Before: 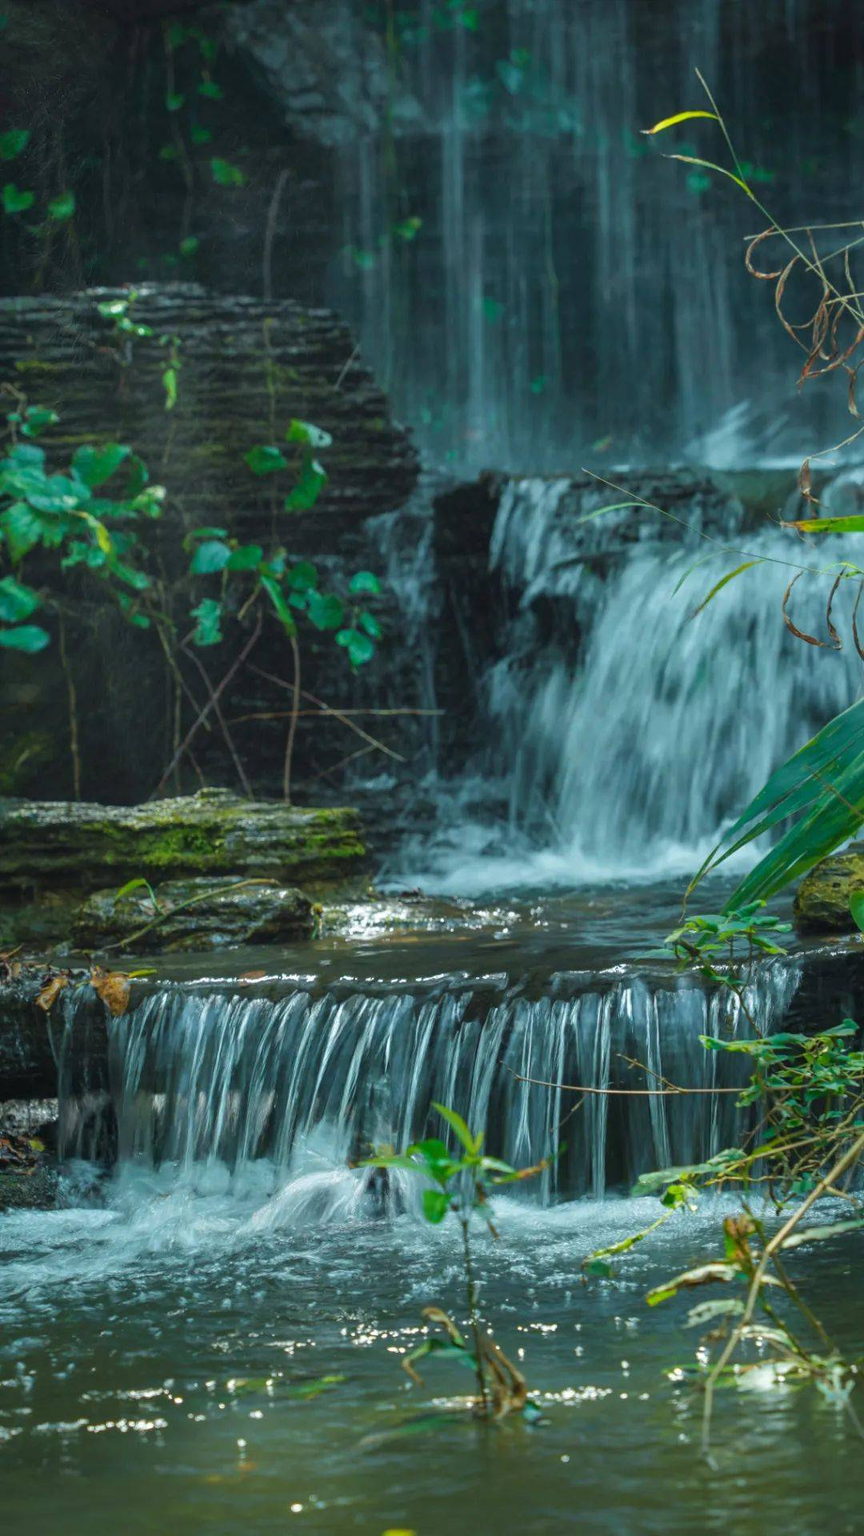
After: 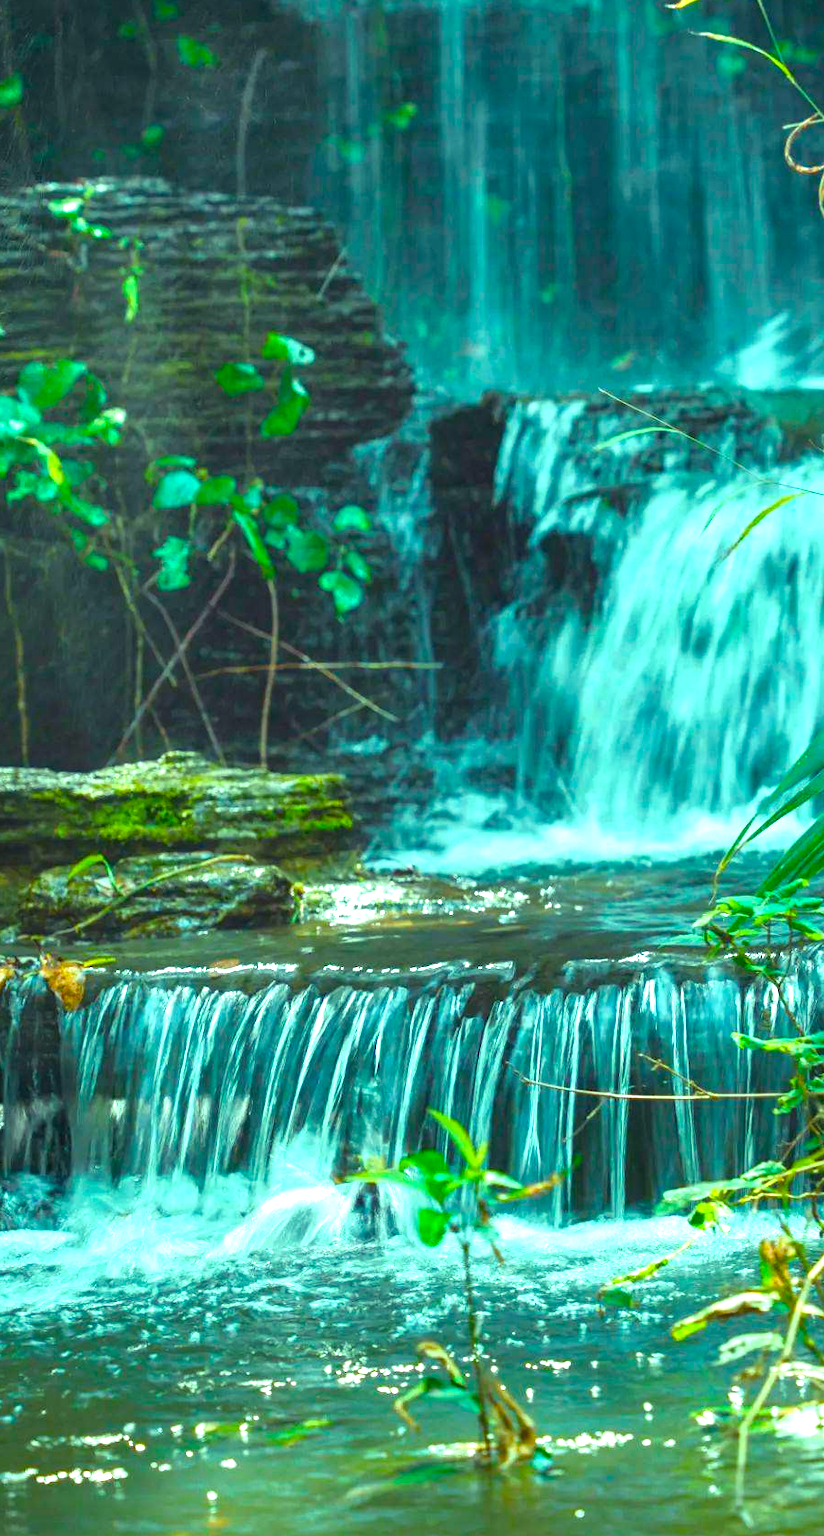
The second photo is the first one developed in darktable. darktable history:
color balance rgb: highlights gain › luminance 15.138%, highlights gain › chroma 6.981%, highlights gain › hue 126.44°, perceptual saturation grading › global saturation 26.304%, perceptual saturation grading › highlights -27.657%, perceptual saturation grading › mid-tones 15.747%, perceptual saturation grading › shadows 34.205%, perceptual brilliance grading › global brilliance 9.905%, perceptual brilliance grading › shadows 15.567%, contrast 5.272%
crop: left 6.448%, top 8.275%, right 9.541%, bottom 3.684%
exposure: black level correction 0, exposure 0.696 EV, compensate highlight preservation false
